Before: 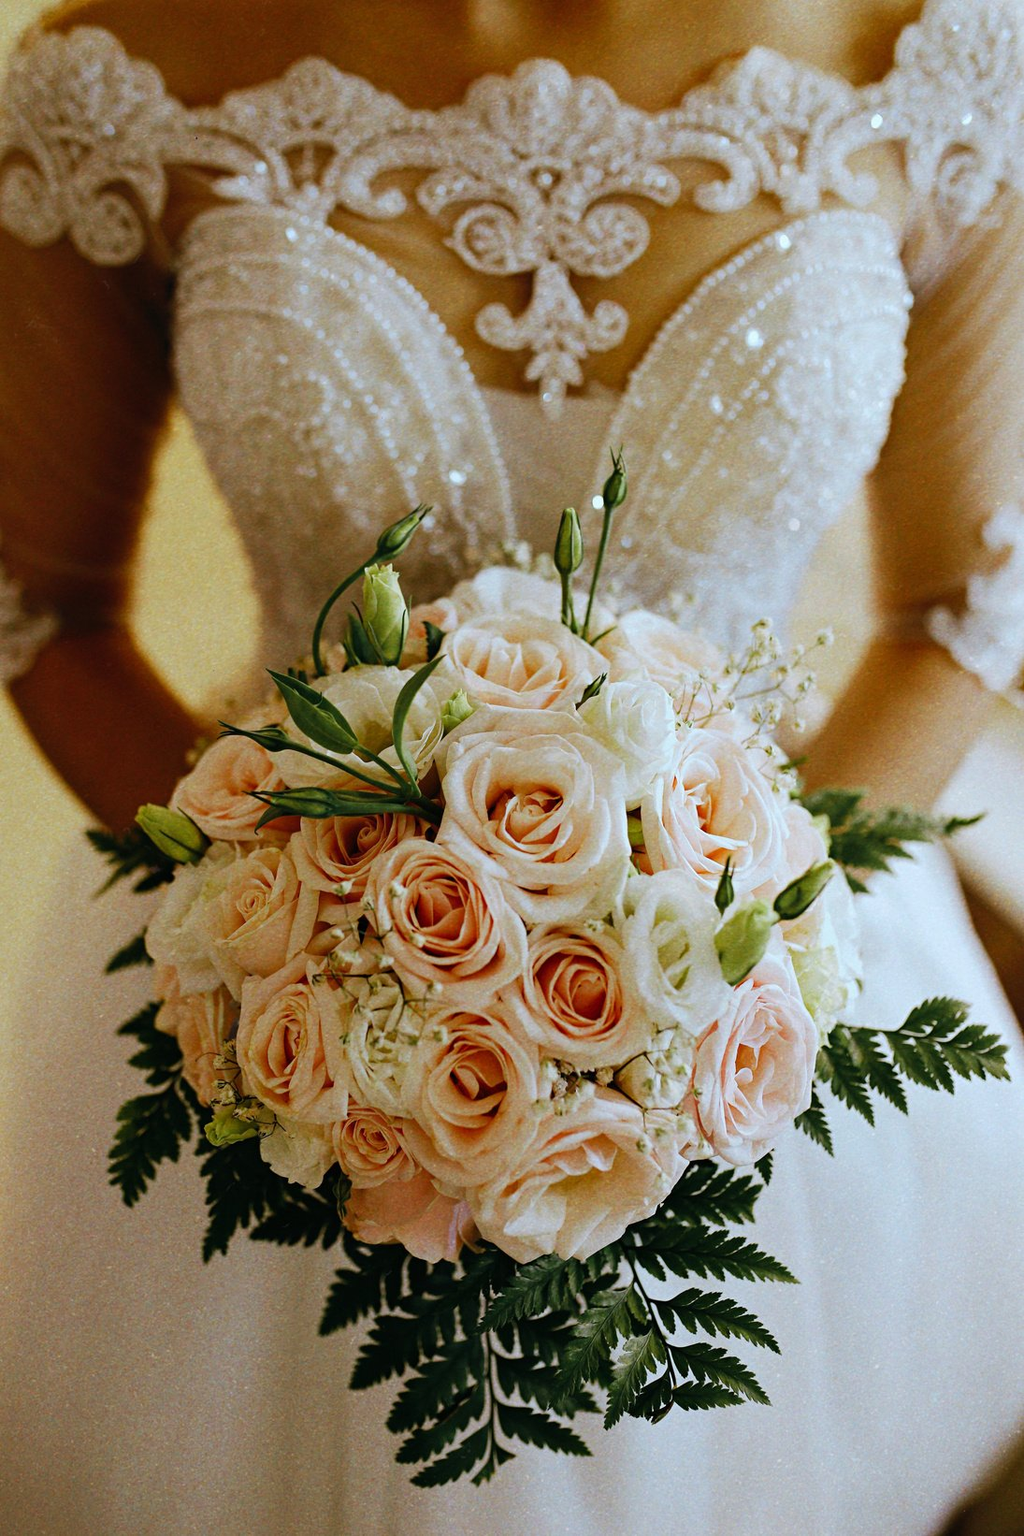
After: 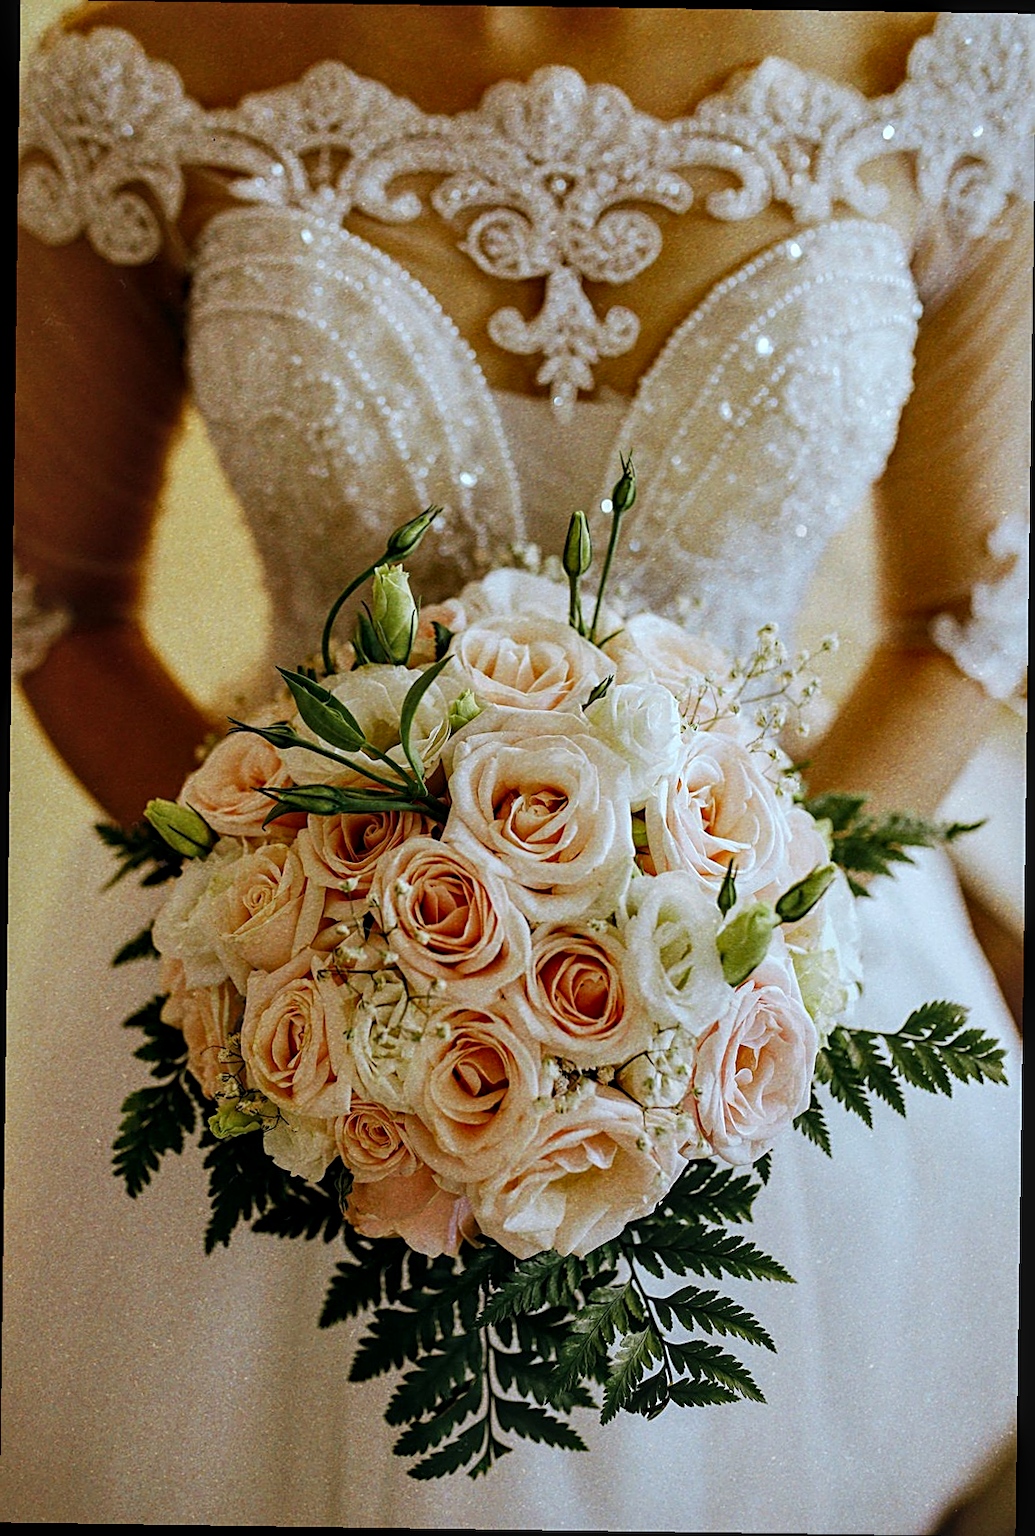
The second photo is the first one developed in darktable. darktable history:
local contrast: detail 130%
rotate and perspective: rotation 0.8°, automatic cropping off
sharpen: on, module defaults
